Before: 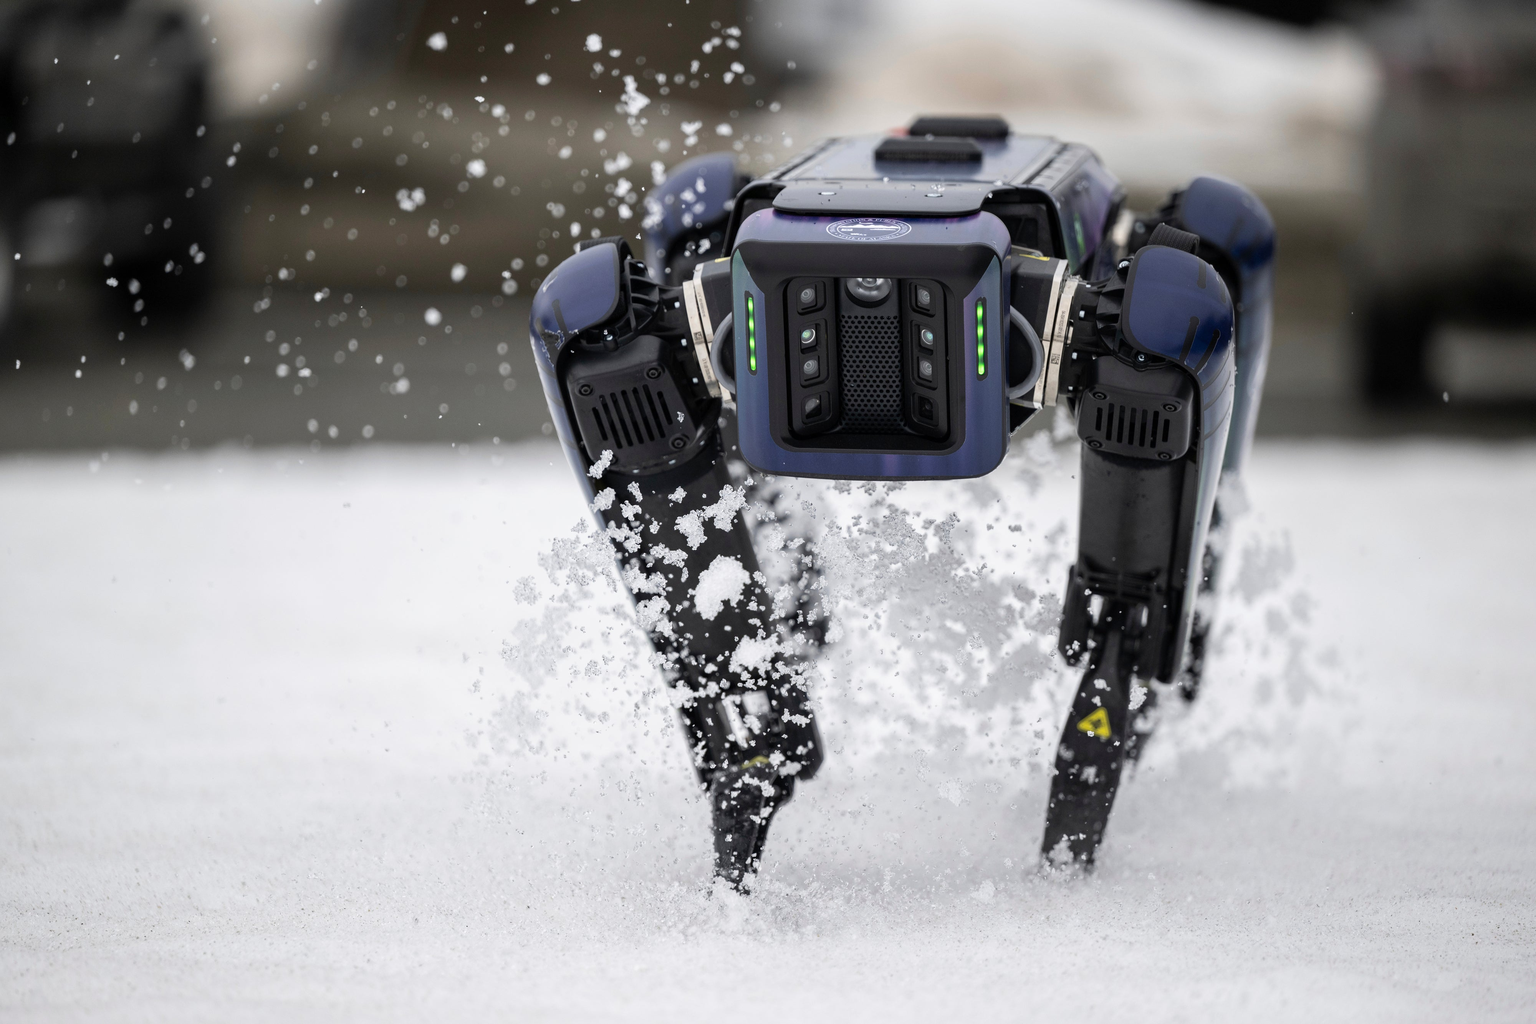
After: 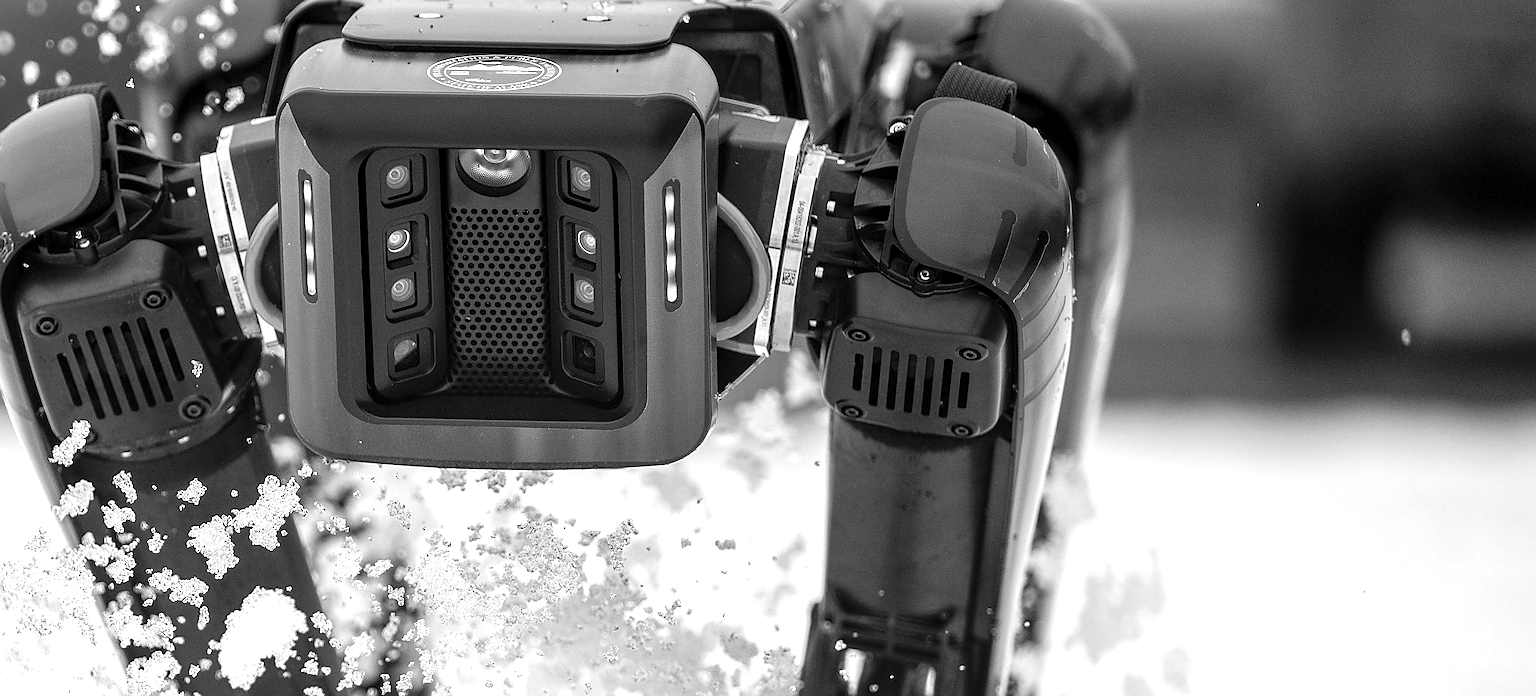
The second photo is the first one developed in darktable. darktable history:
sharpen: radius 1.427, amount 1.248, threshold 0.656
crop: left 36.207%, top 17.94%, right 0.472%, bottom 38.995%
color calibration: output gray [0.21, 0.42, 0.37, 0], illuminant as shot in camera, x 0.358, y 0.373, temperature 4628.91 K
exposure: exposure 0.603 EV, compensate exposure bias true, compensate highlight preservation false
local contrast: on, module defaults
